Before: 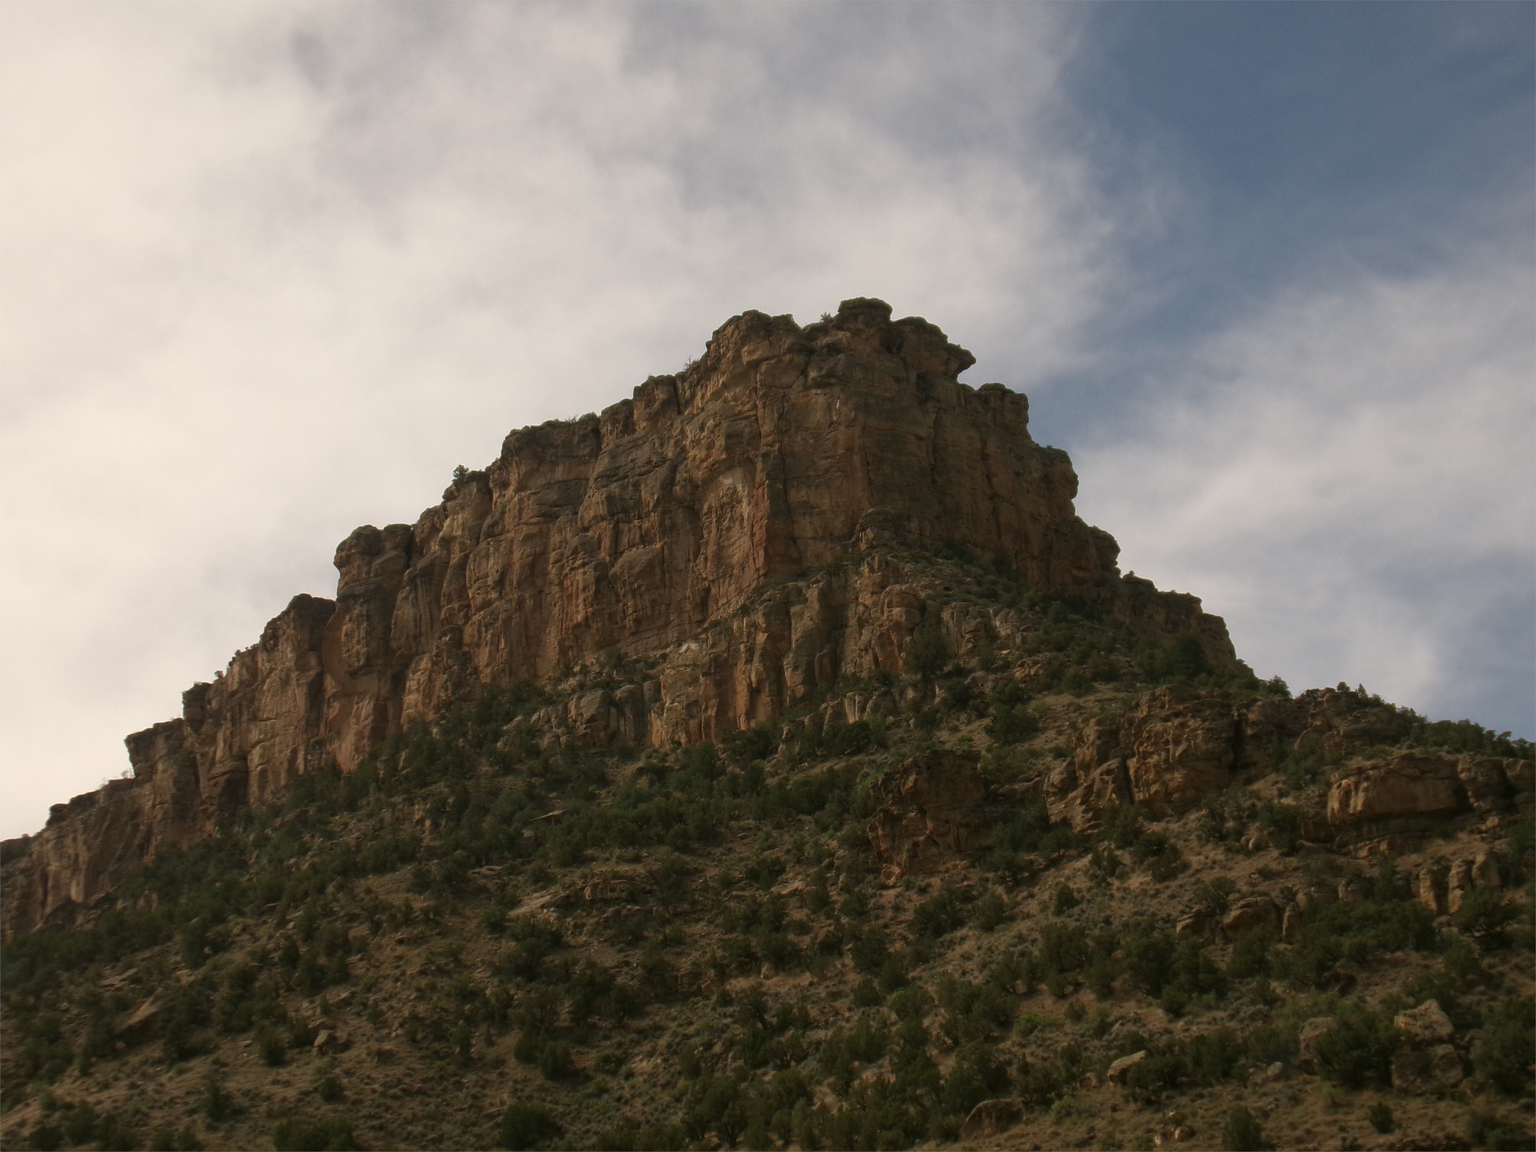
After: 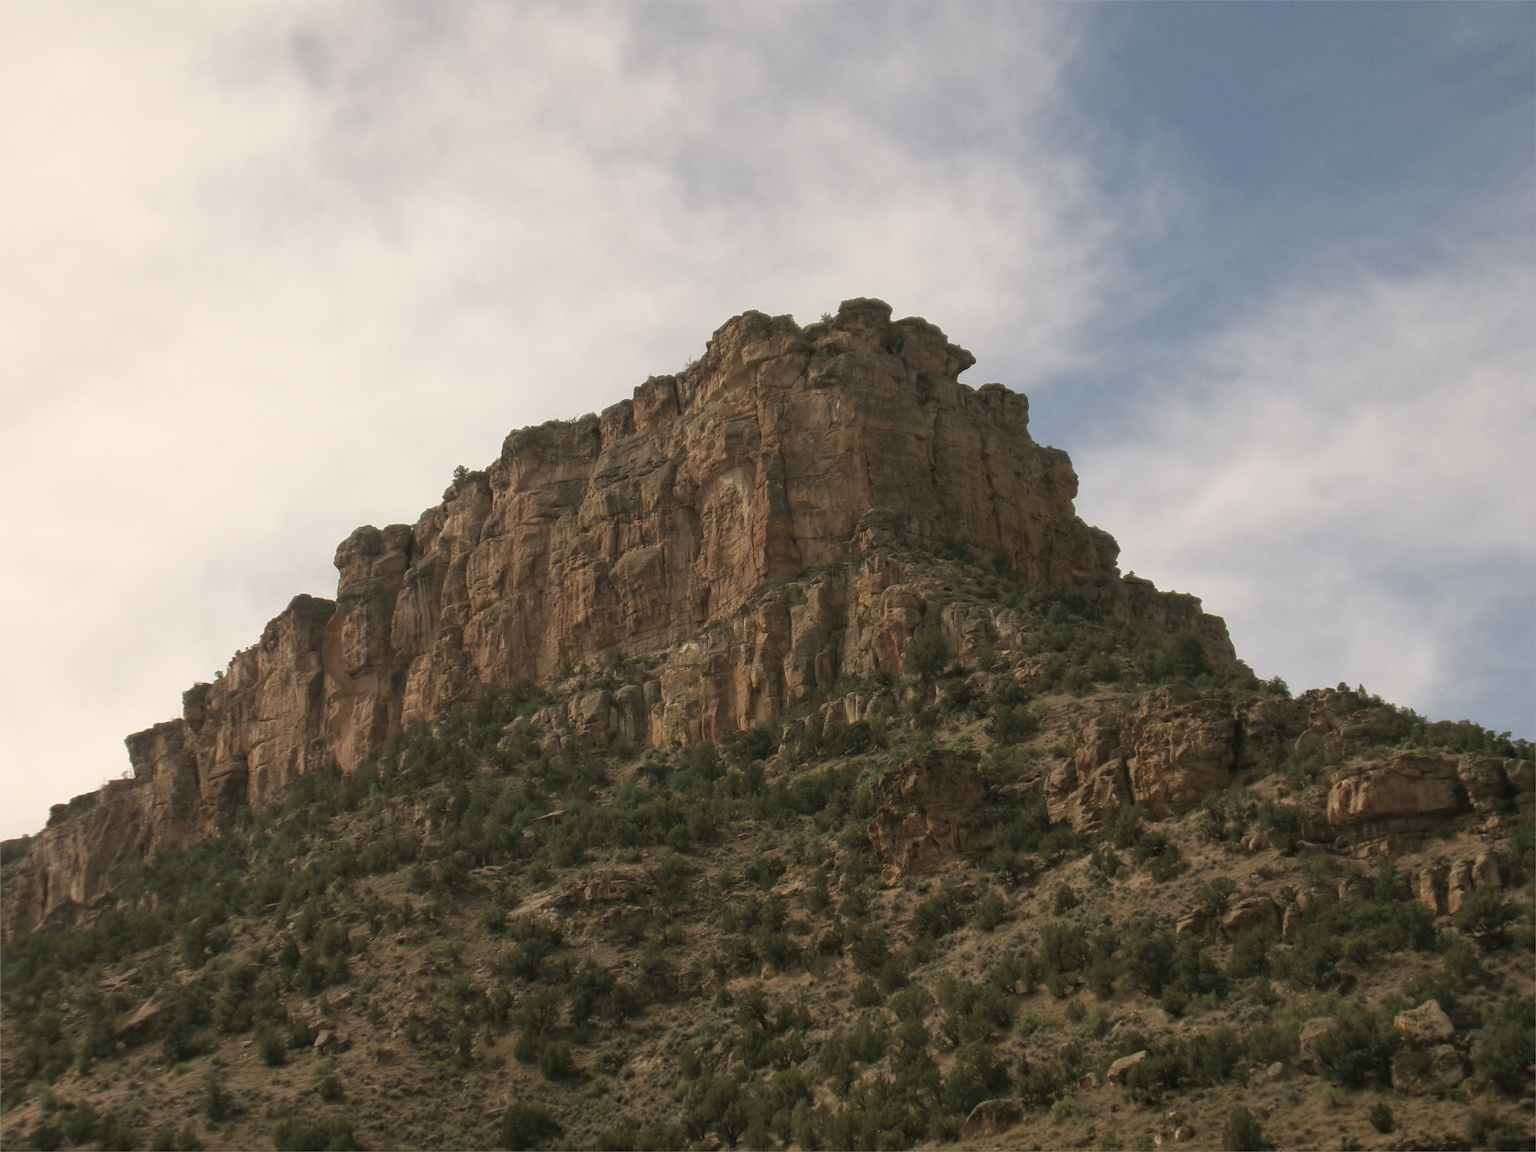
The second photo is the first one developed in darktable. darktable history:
contrast brightness saturation: brightness 0.149
contrast equalizer: octaves 7, y [[0.545, 0.572, 0.59, 0.59, 0.571, 0.545], [0.5 ×6], [0.5 ×6], [0 ×6], [0 ×6]], mix 0.207
